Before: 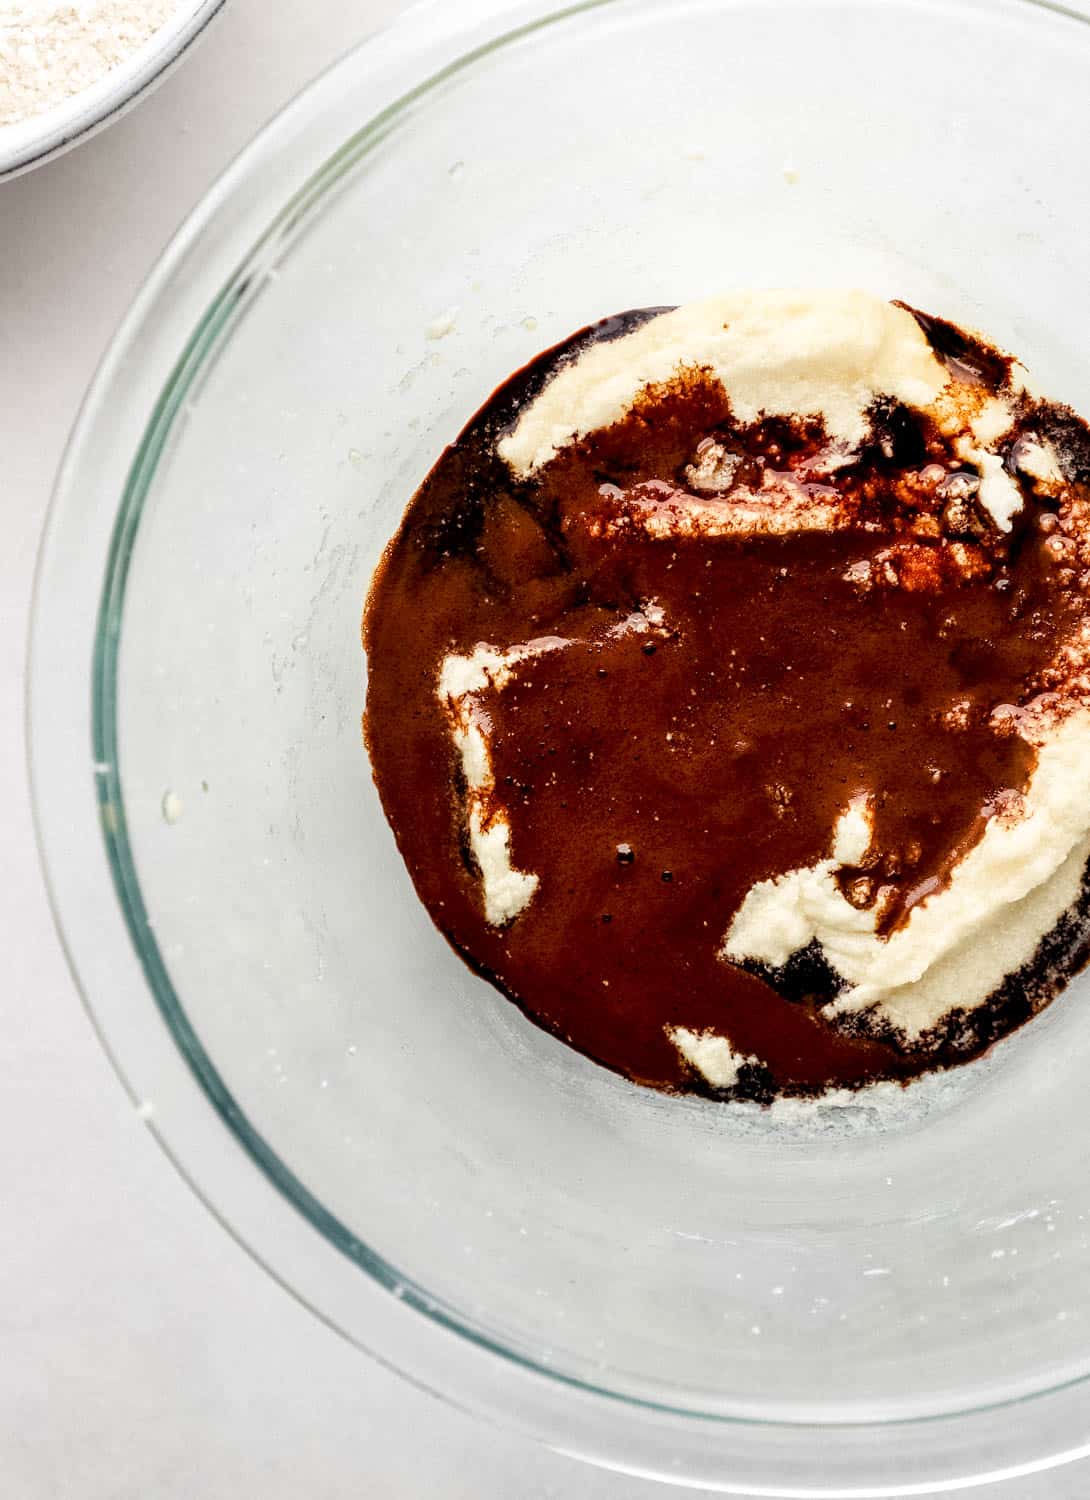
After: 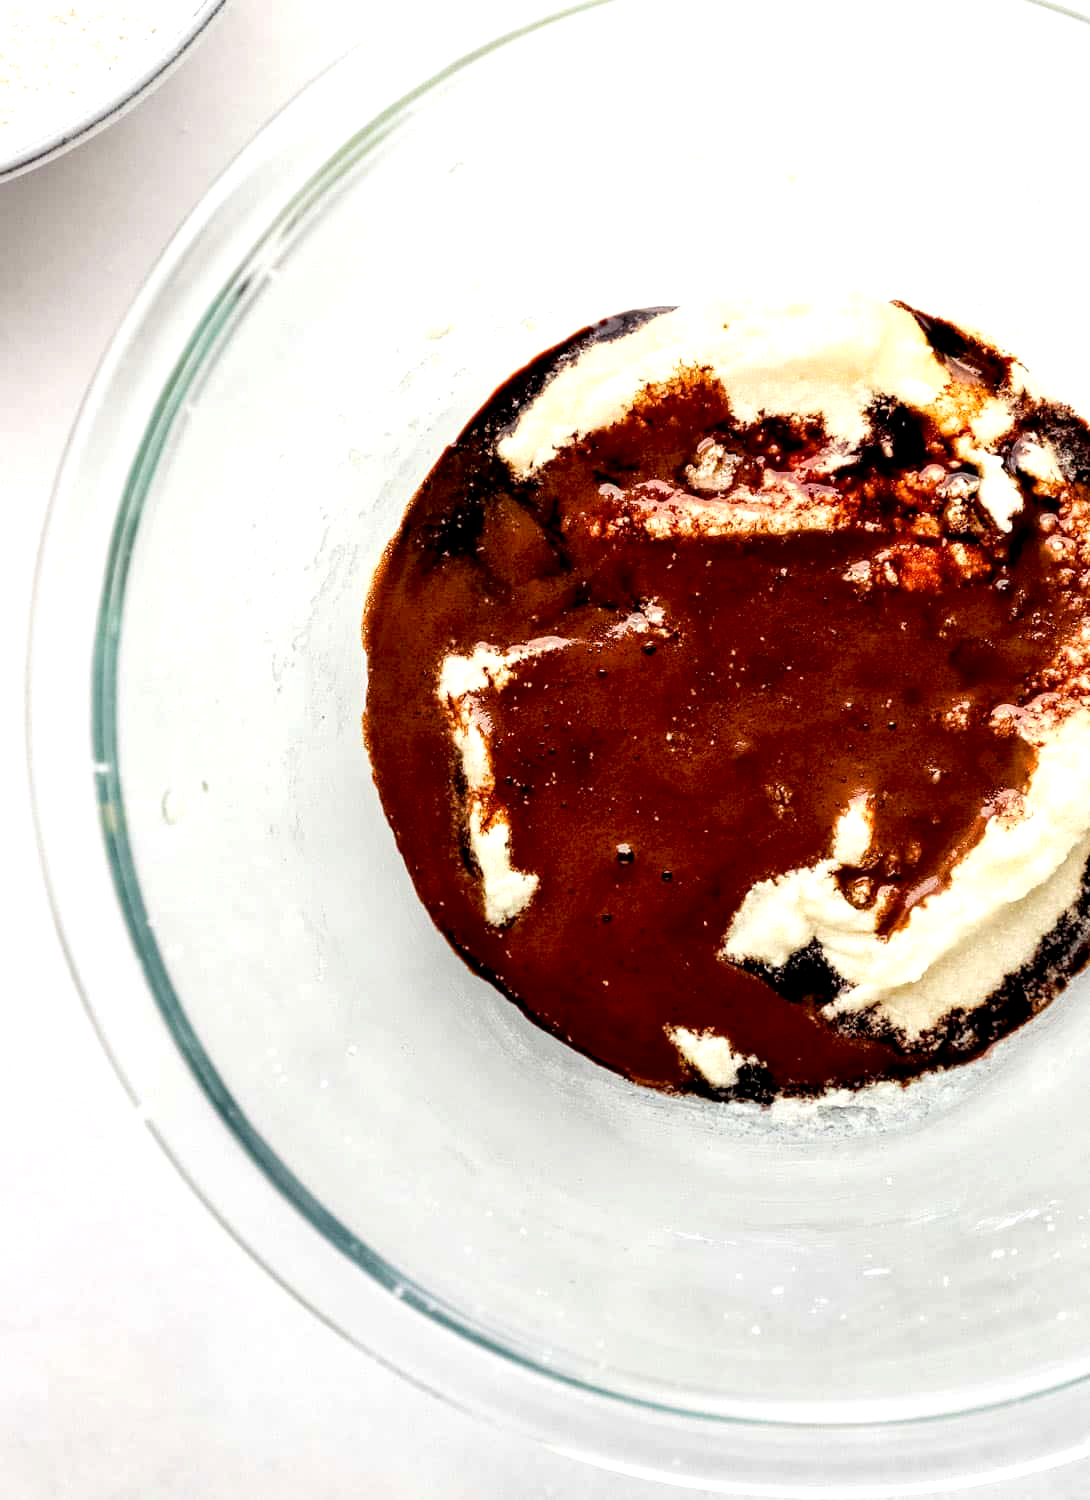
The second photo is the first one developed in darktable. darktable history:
exposure: black level correction 0.004, exposure 0.418 EV, compensate exposure bias true, compensate highlight preservation false
